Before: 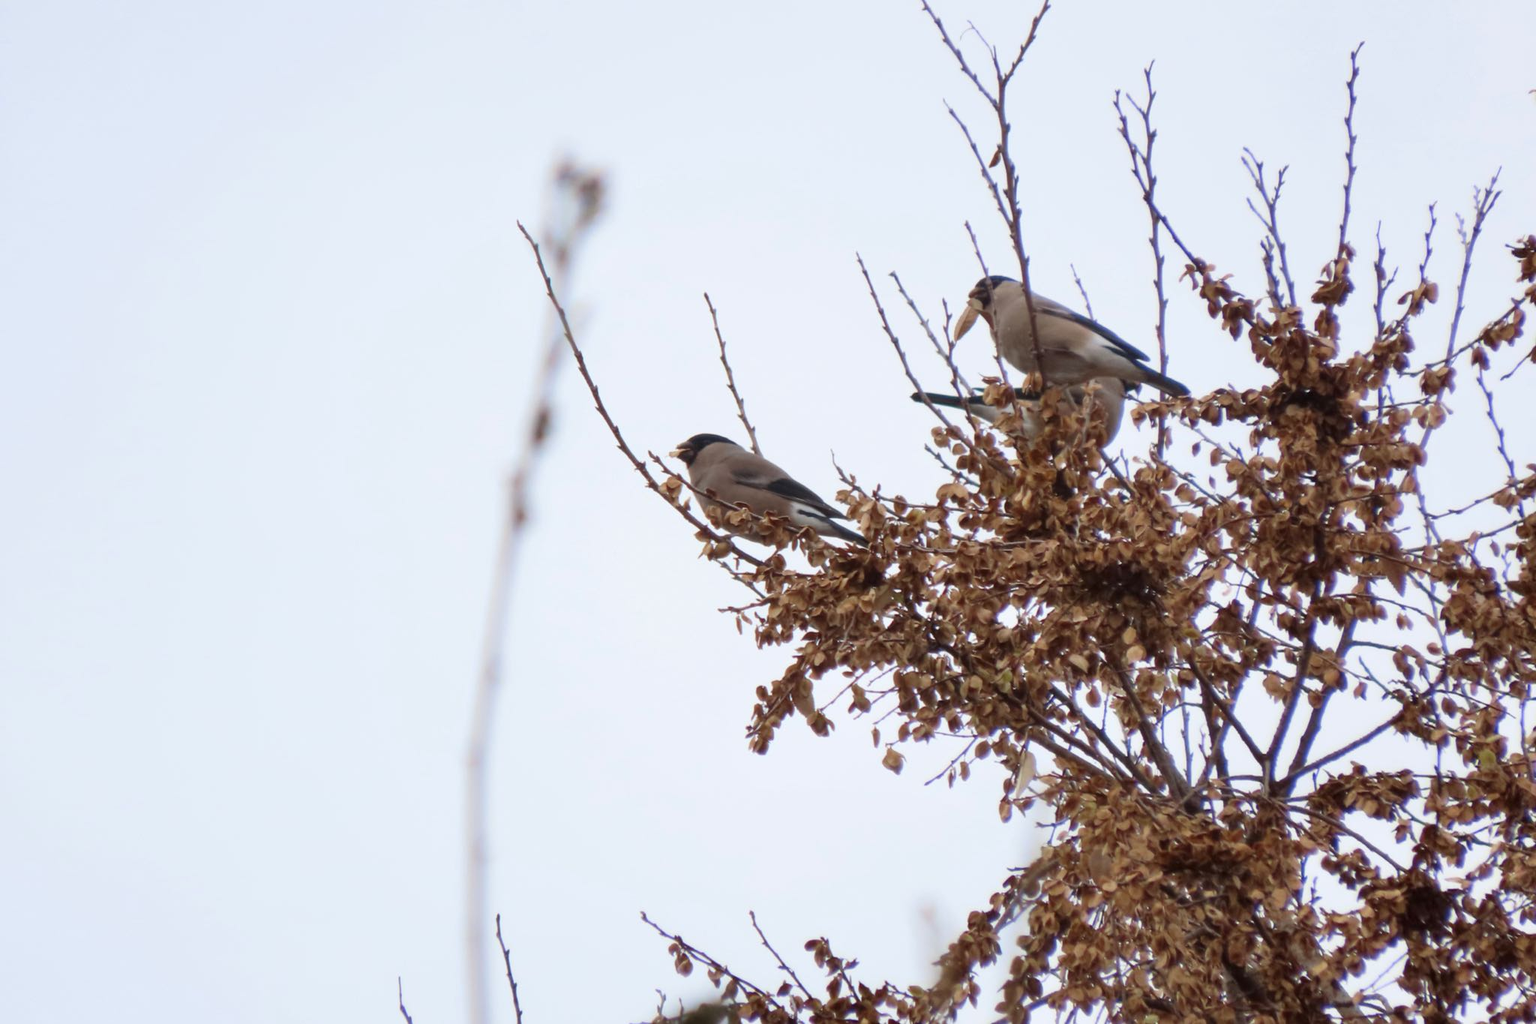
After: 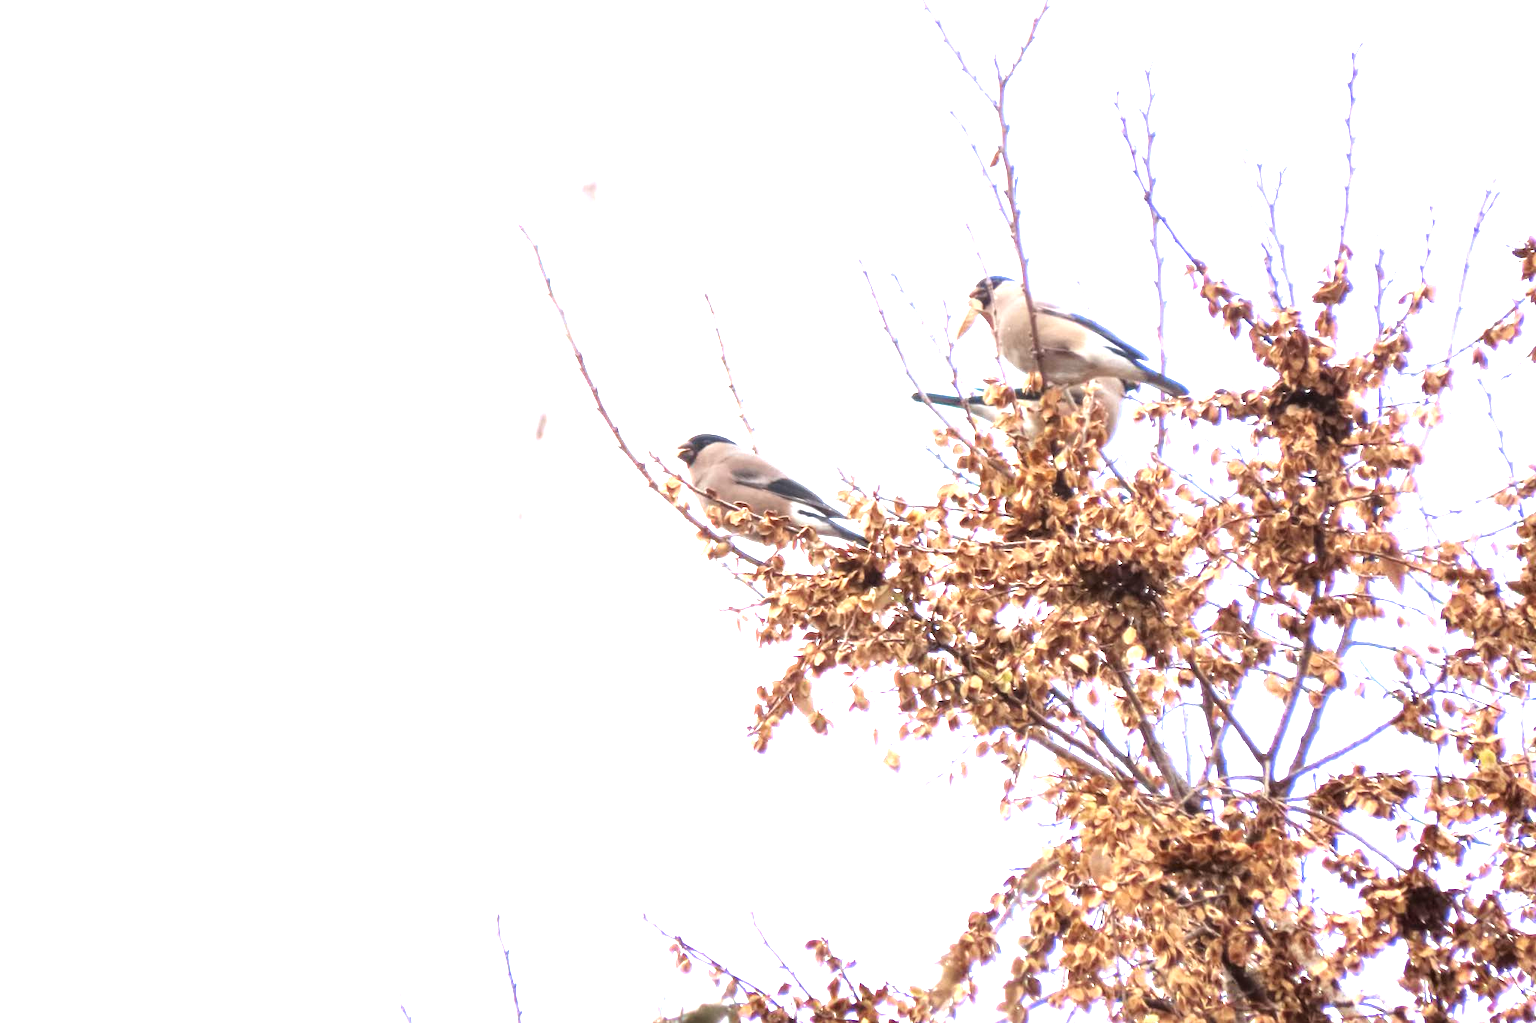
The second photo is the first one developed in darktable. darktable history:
tone equalizer: -8 EV -0.719 EV, -7 EV -0.72 EV, -6 EV -0.588 EV, -5 EV -0.422 EV, -3 EV 0.382 EV, -2 EV 0.6 EV, -1 EV 0.699 EV, +0 EV 0.764 EV
exposure: black level correction 0, exposure 1.459 EV, compensate highlight preservation false
